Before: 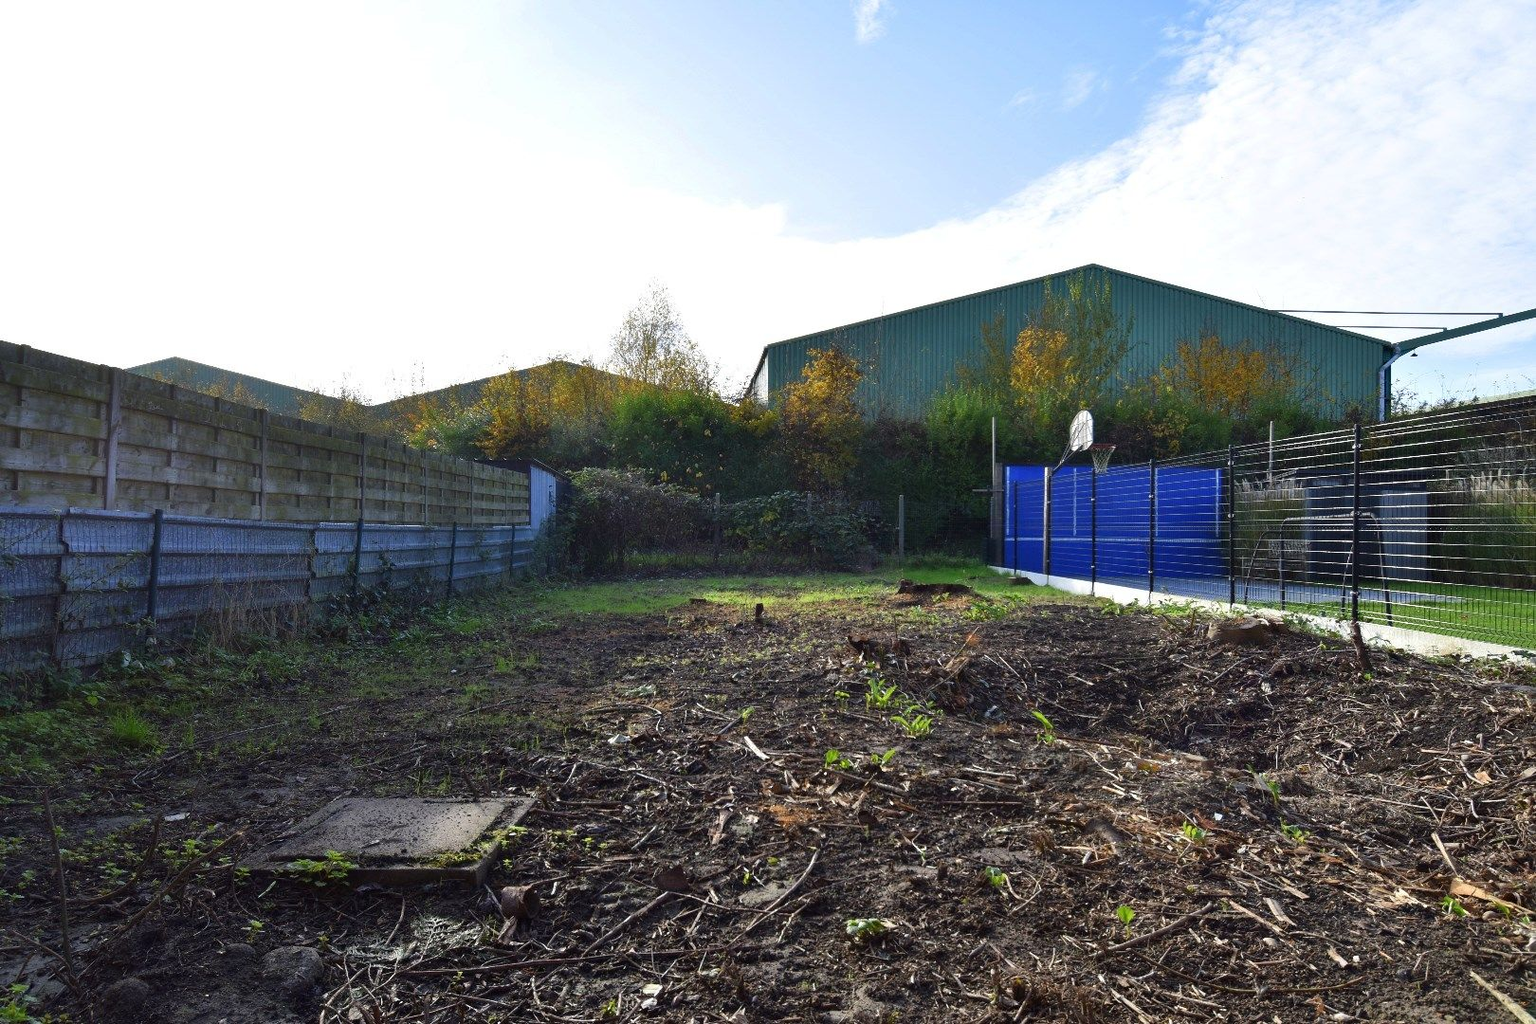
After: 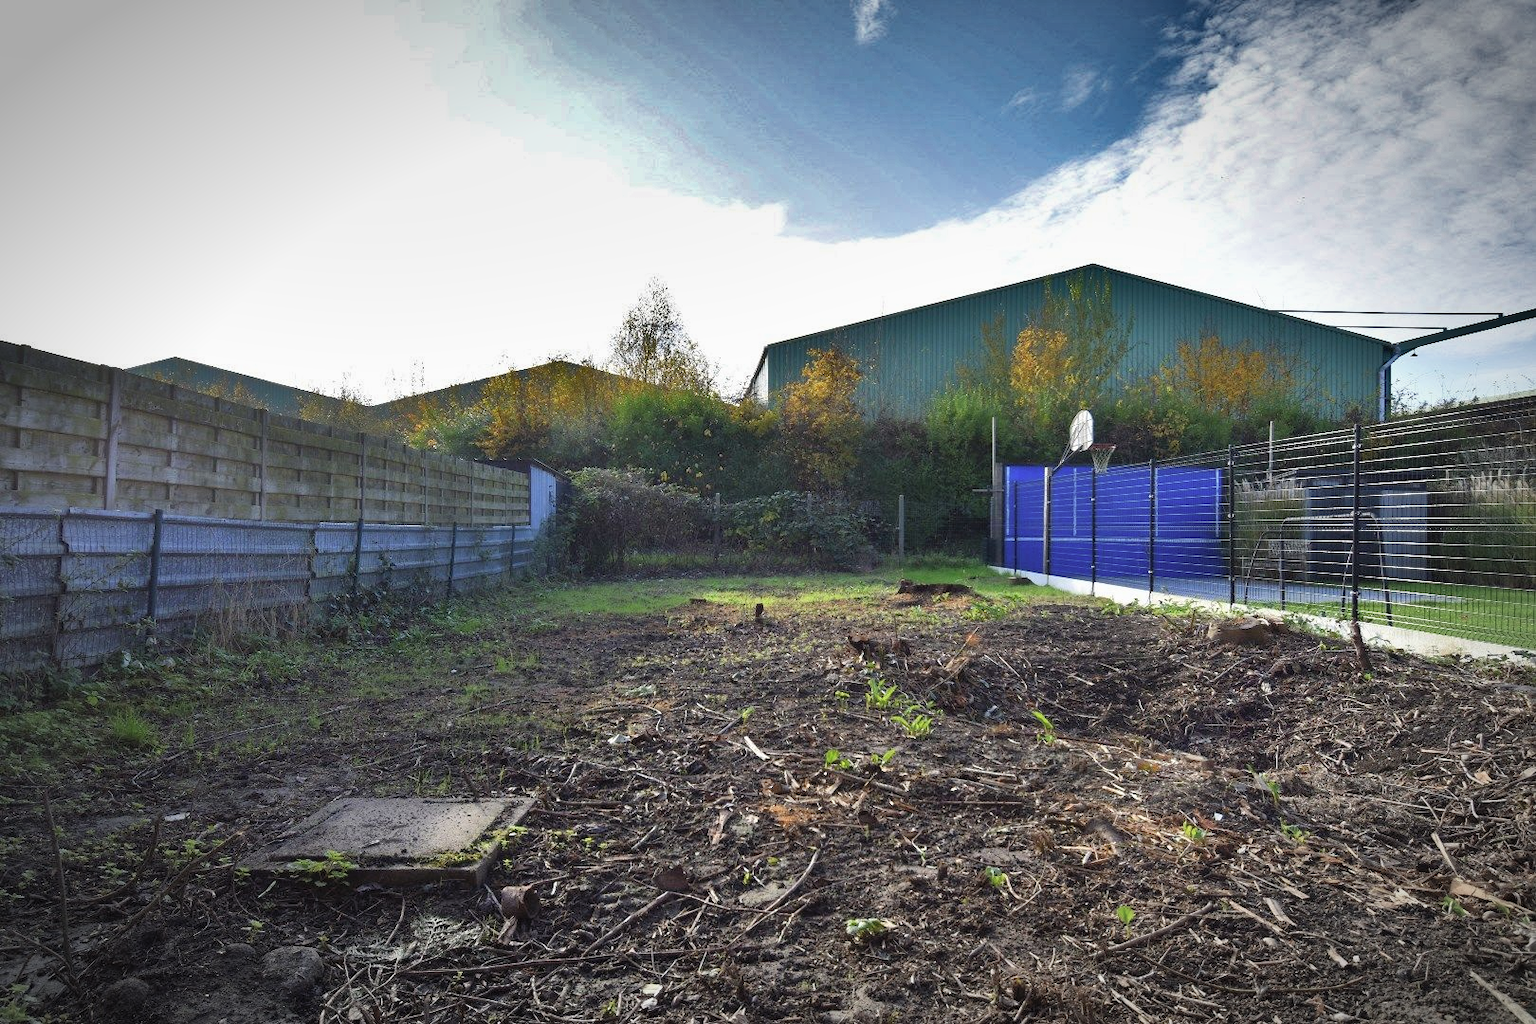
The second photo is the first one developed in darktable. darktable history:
shadows and highlights: shadows 18.76, highlights -85.24, highlights color adjustment 41.2%, soften with gaussian
exposure: exposure -0.042 EV, compensate highlight preservation false
vignetting: brightness -0.523, saturation -0.521, automatic ratio true
contrast brightness saturation: brightness 0.138
